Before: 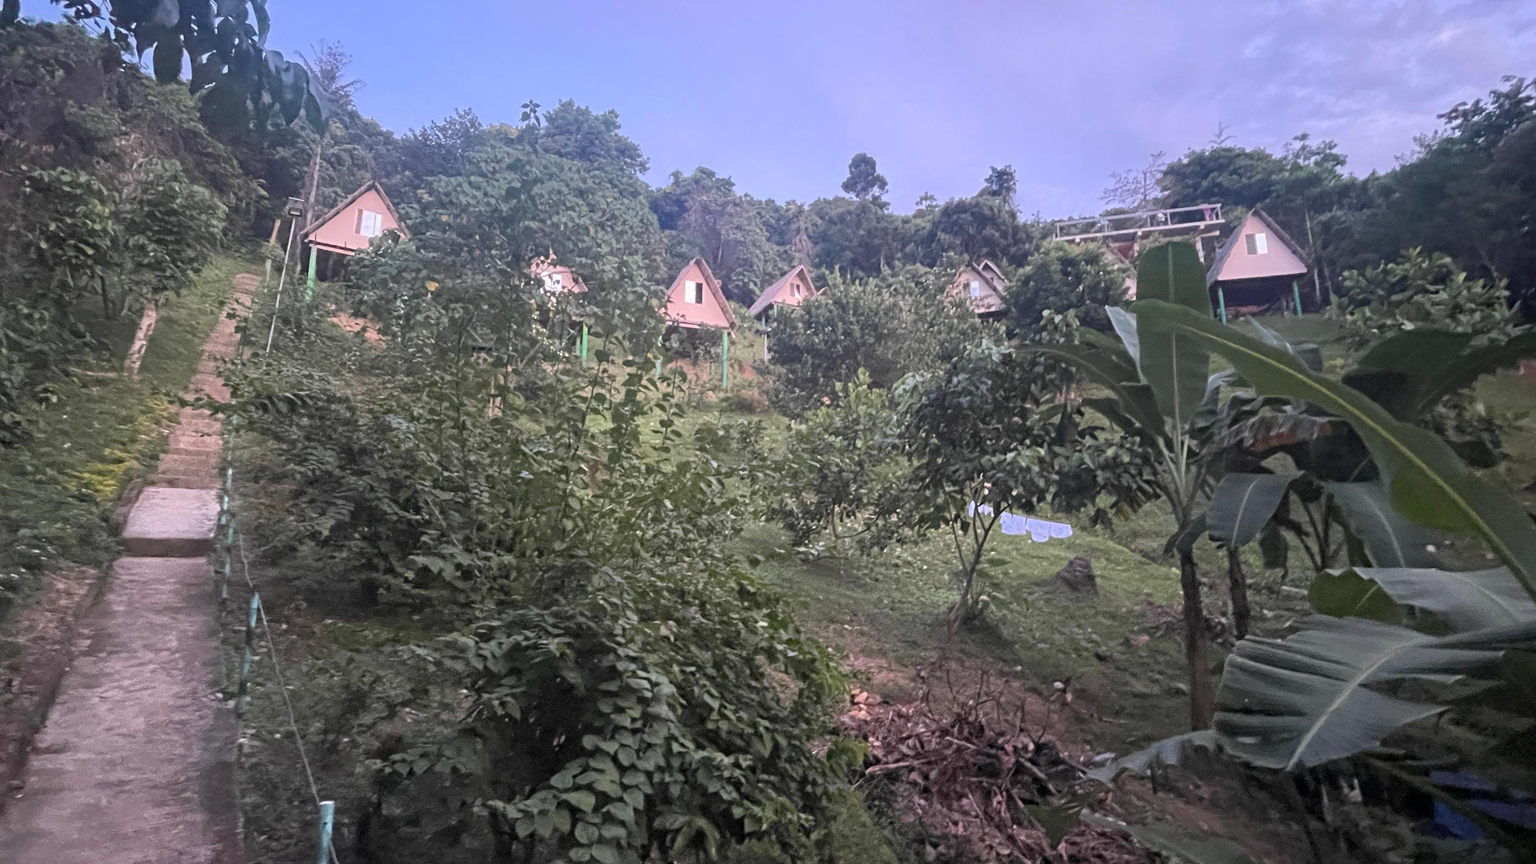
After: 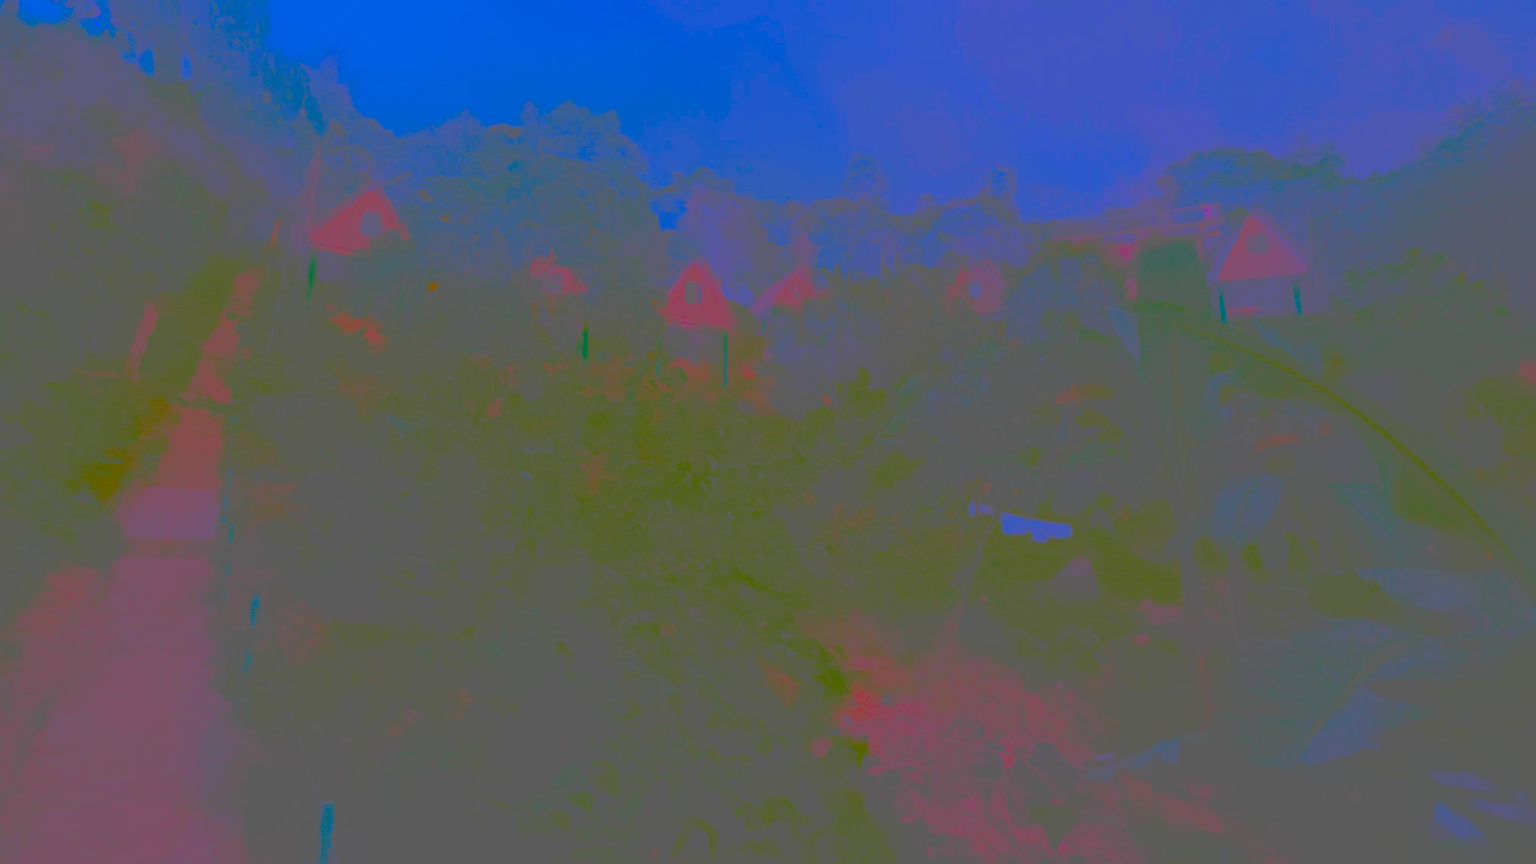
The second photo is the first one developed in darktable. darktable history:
contrast brightness saturation: contrast -0.983, brightness -0.17, saturation 0.73
base curve: curves: ch0 [(0, 0) (0.073, 0.04) (0.157, 0.139) (0.492, 0.492) (0.758, 0.758) (1, 1)], preserve colors none
